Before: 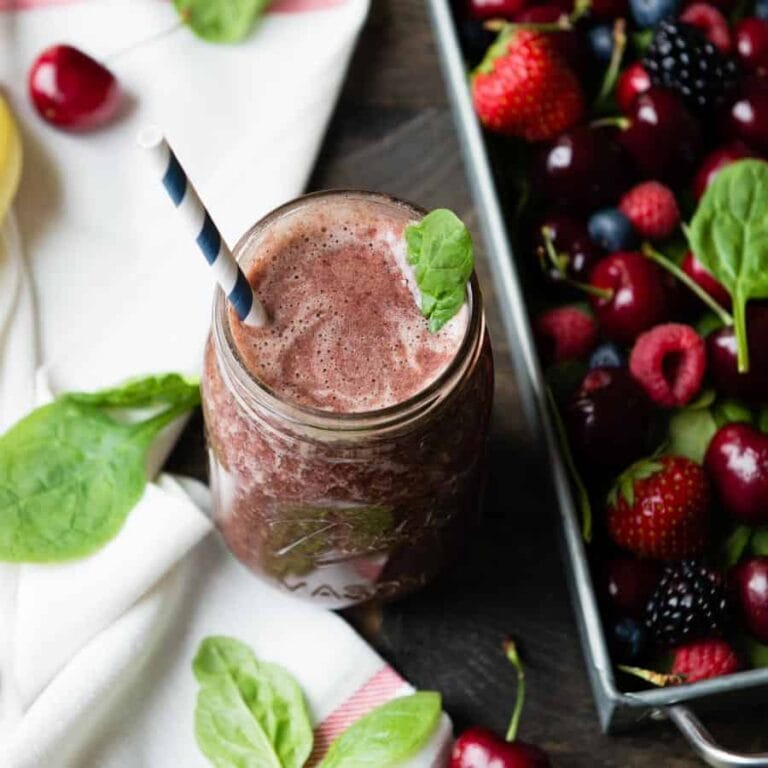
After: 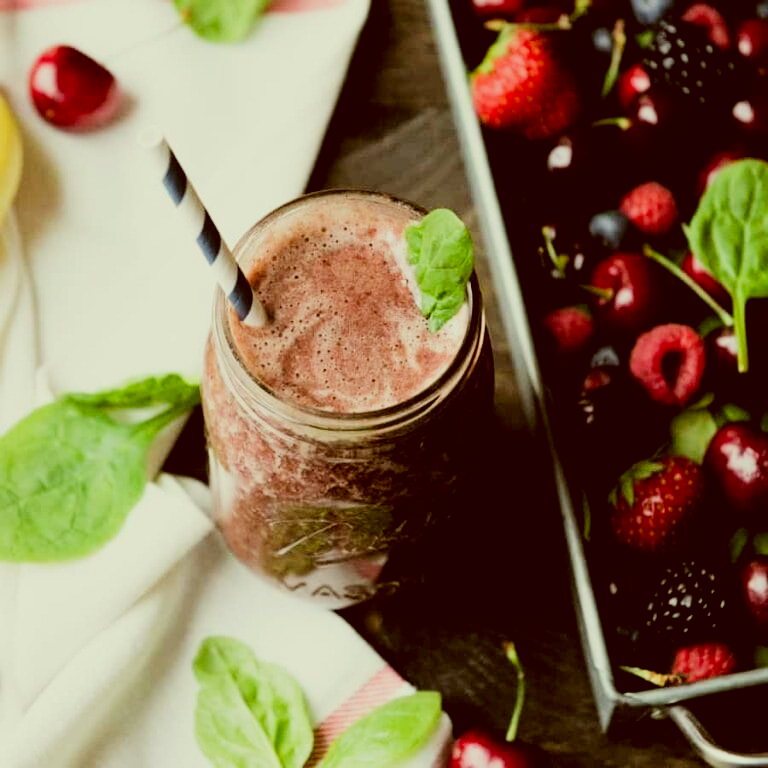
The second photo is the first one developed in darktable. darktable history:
exposure: exposure 0.3 EV, compensate highlight preservation false
rgb levels: preserve colors max RGB
filmic rgb: black relative exposure -7.15 EV, white relative exposure 5.36 EV, hardness 3.02
color correction: highlights a* -5.94, highlights b* 9.48, shadows a* 10.12, shadows b* 23.94
tone equalizer: -8 EV -0.417 EV, -7 EV -0.389 EV, -6 EV -0.333 EV, -5 EV -0.222 EV, -3 EV 0.222 EV, -2 EV 0.333 EV, -1 EV 0.389 EV, +0 EV 0.417 EV, edges refinement/feathering 500, mask exposure compensation -1.57 EV, preserve details no
